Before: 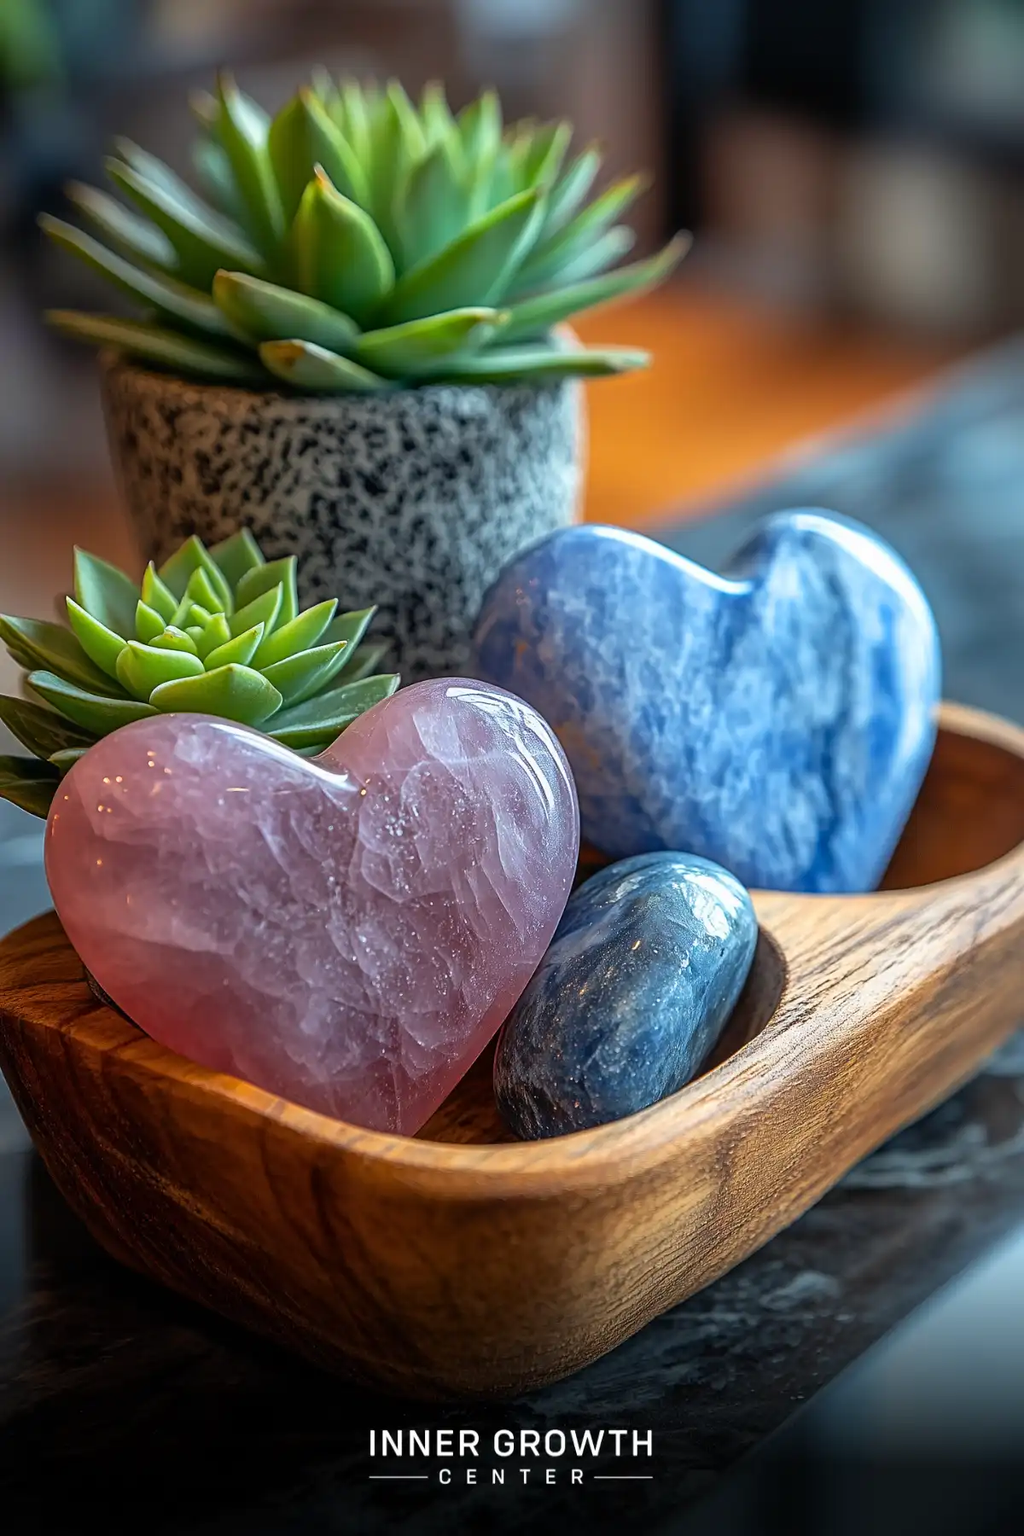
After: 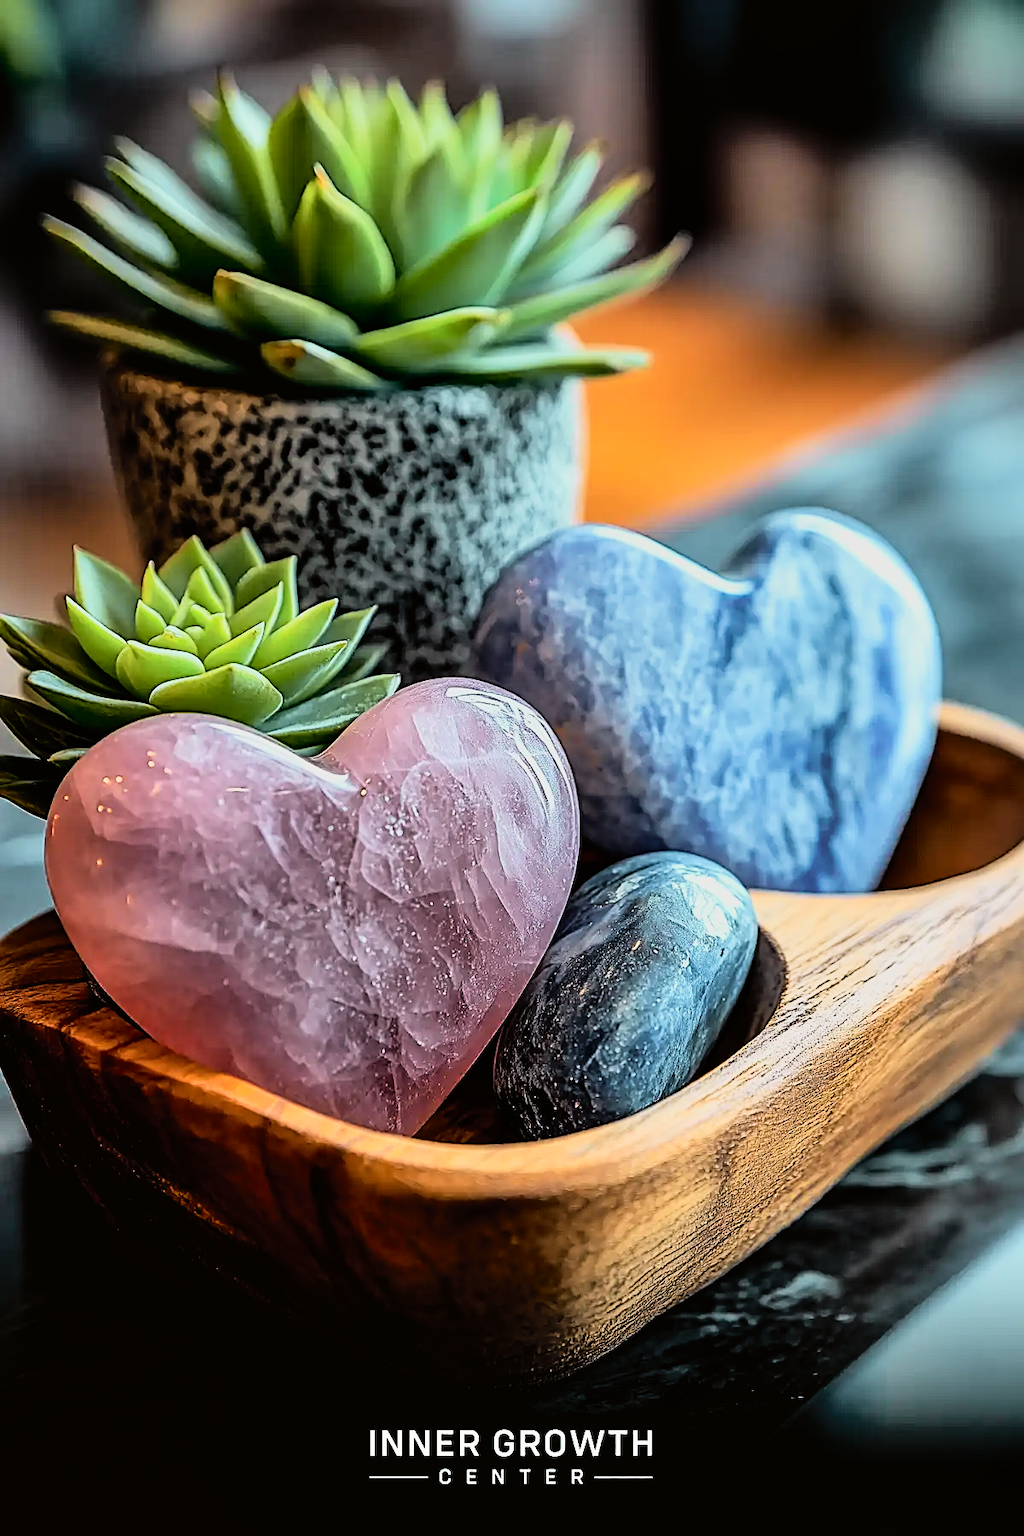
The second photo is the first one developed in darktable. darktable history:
shadows and highlights: soften with gaussian
tone curve: curves: ch0 [(0, 0.005) (0.103, 0.097) (0.18, 0.22) (0.4, 0.485) (0.5, 0.612) (0.668, 0.787) (0.823, 0.894) (1, 0.971)]; ch1 [(0, 0) (0.172, 0.123) (0.324, 0.253) (0.396, 0.388) (0.478, 0.461) (0.499, 0.498) (0.522, 0.528) (0.618, 0.649) (0.753, 0.821) (1, 1)]; ch2 [(0, 0) (0.411, 0.424) (0.496, 0.501) (0.515, 0.514) (0.555, 0.585) (0.641, 0.69) (1, 1)], color space Lab, independent channels, preserve colors none
contrast brightness saturation: saturation -0.1
filmic rgb: black relative exposure -5.14 EV, white relative exposure 3.96 EV, threshold 5.98 EV, hardness 2.89, contrast 1.3, highlights saturation mix -10.63%, enable highlight reconstruction true
sharpen: on, module defaults
